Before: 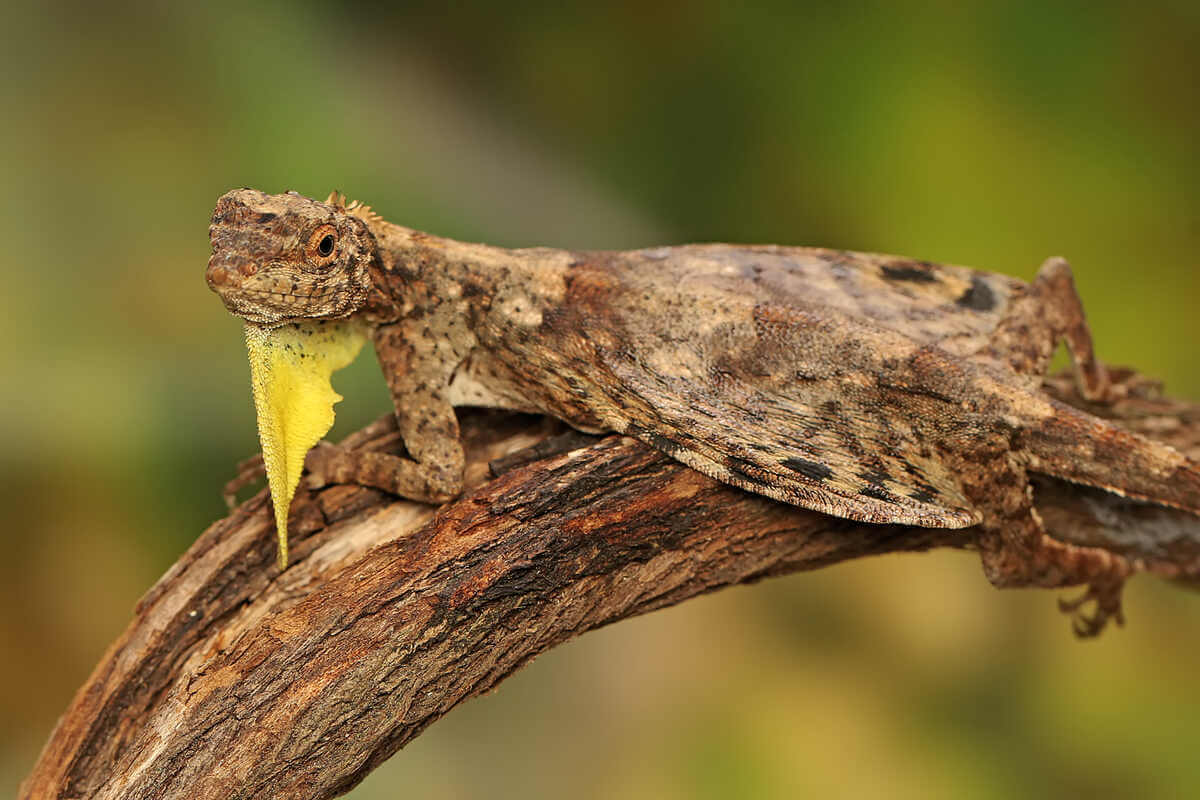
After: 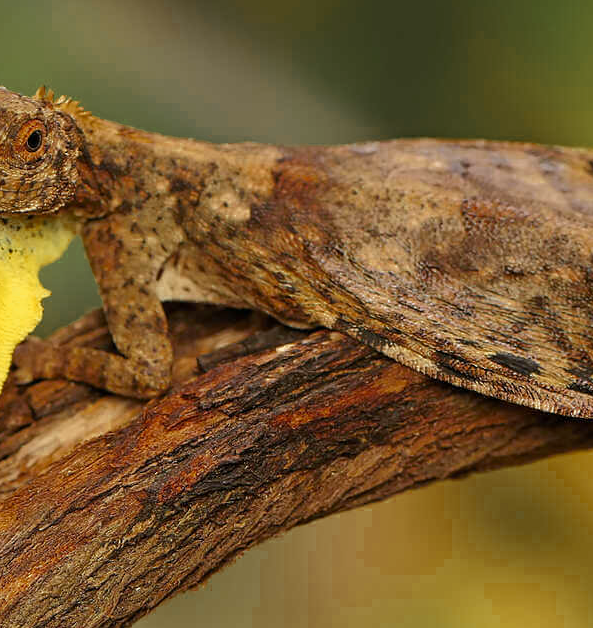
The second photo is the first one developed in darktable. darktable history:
color zones: curves: ch0 [(0.11, 0.396) (0.195, 0.36) (0.25, 0.5) (0.303, 0.412) (0.357, 0.544) (0.75, 0.5) (0.967, 0.328)]; ch1 [(0, 0.468) (0.112, 0.512) (0.202, 0.6) (0.25, 0.5) (0.307, 0.352) (0.357, 0.544) (0.75, 0.5) (0.963, 0.524)]
crop and rotate: angle 0.02°, left 24.353%, top 13.219%, right 26.156%, bottom 8.224%
